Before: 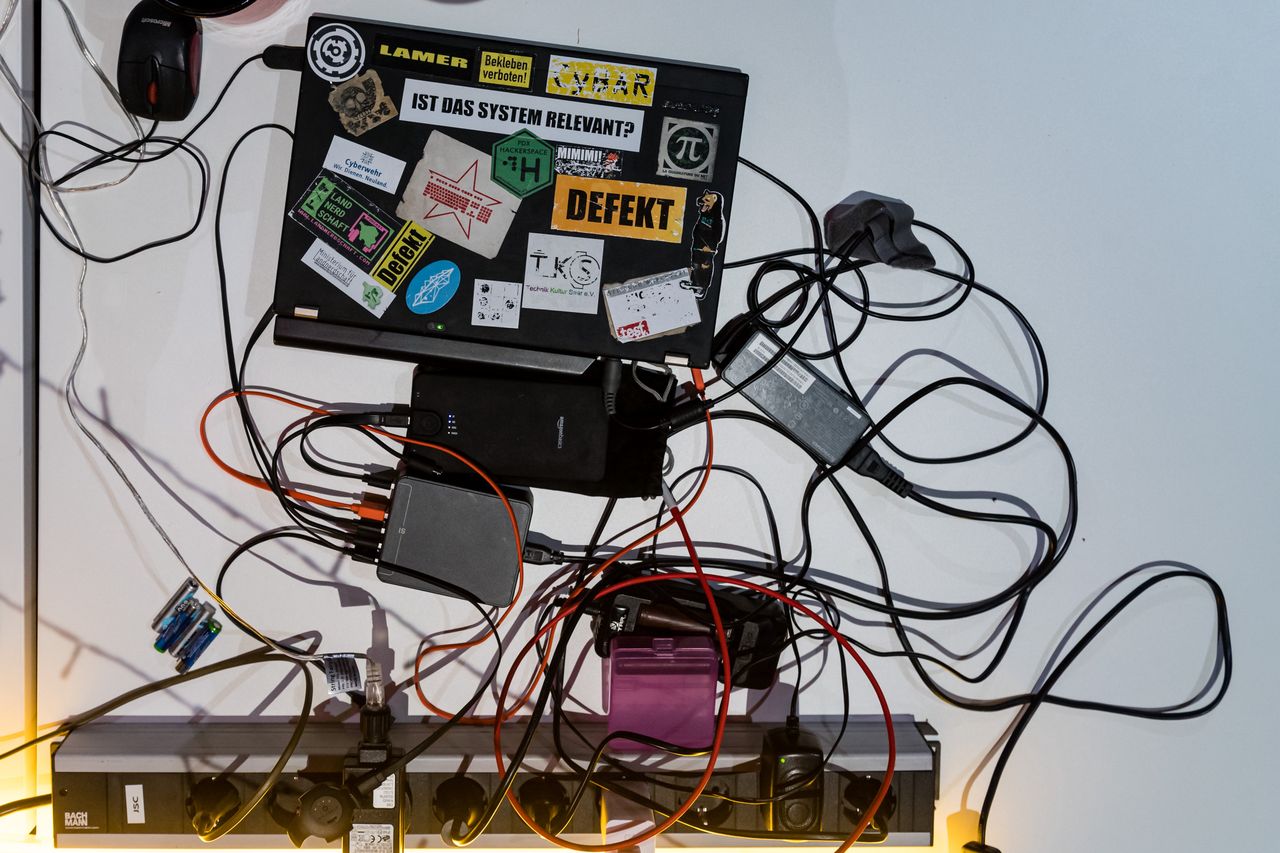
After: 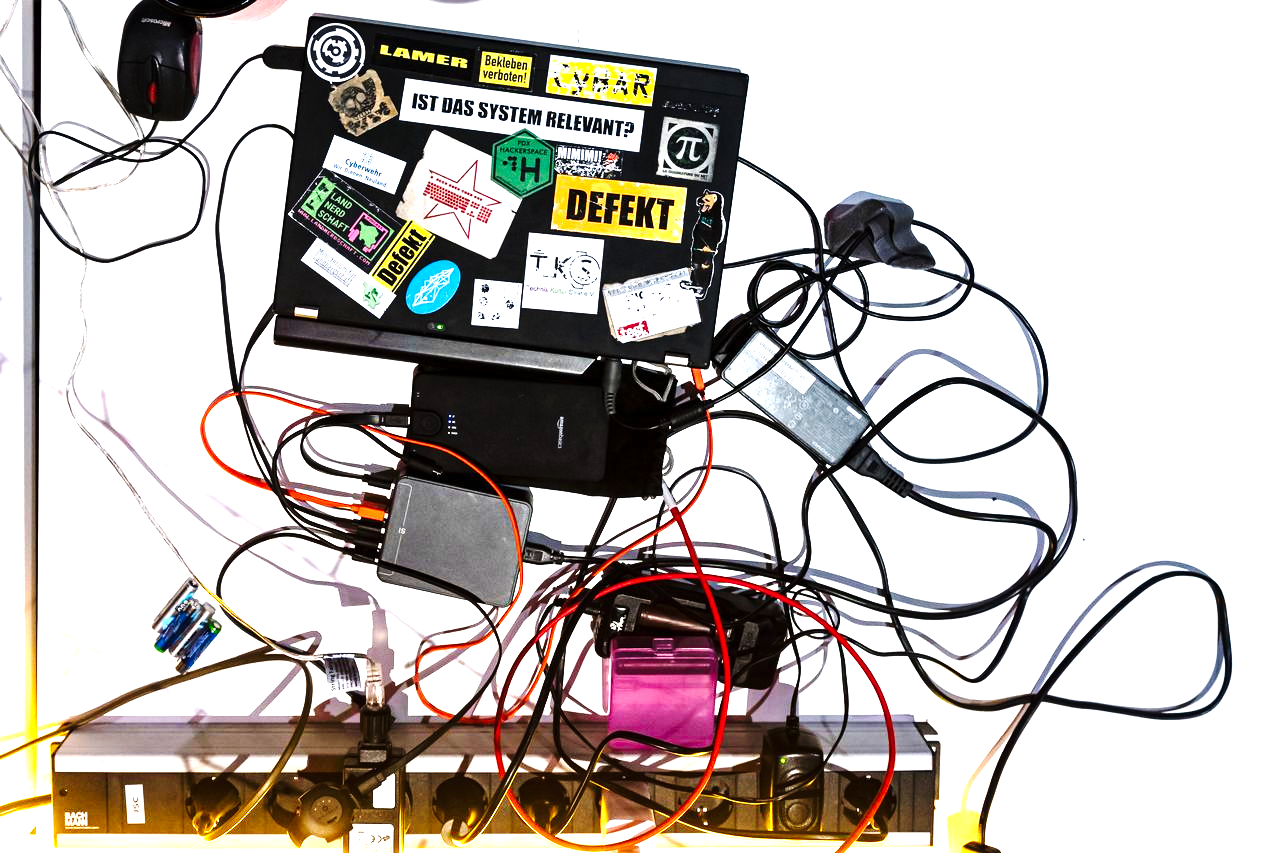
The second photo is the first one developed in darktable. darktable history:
levels: levels [0, 0.374, 0.749]
base curve: curves: ch0 [(0, 0) (0.028, 0.03) (0.121, 0.232) (0.46, 0.748) (0.859, 0.968) (1, 1)], preserve colors none
